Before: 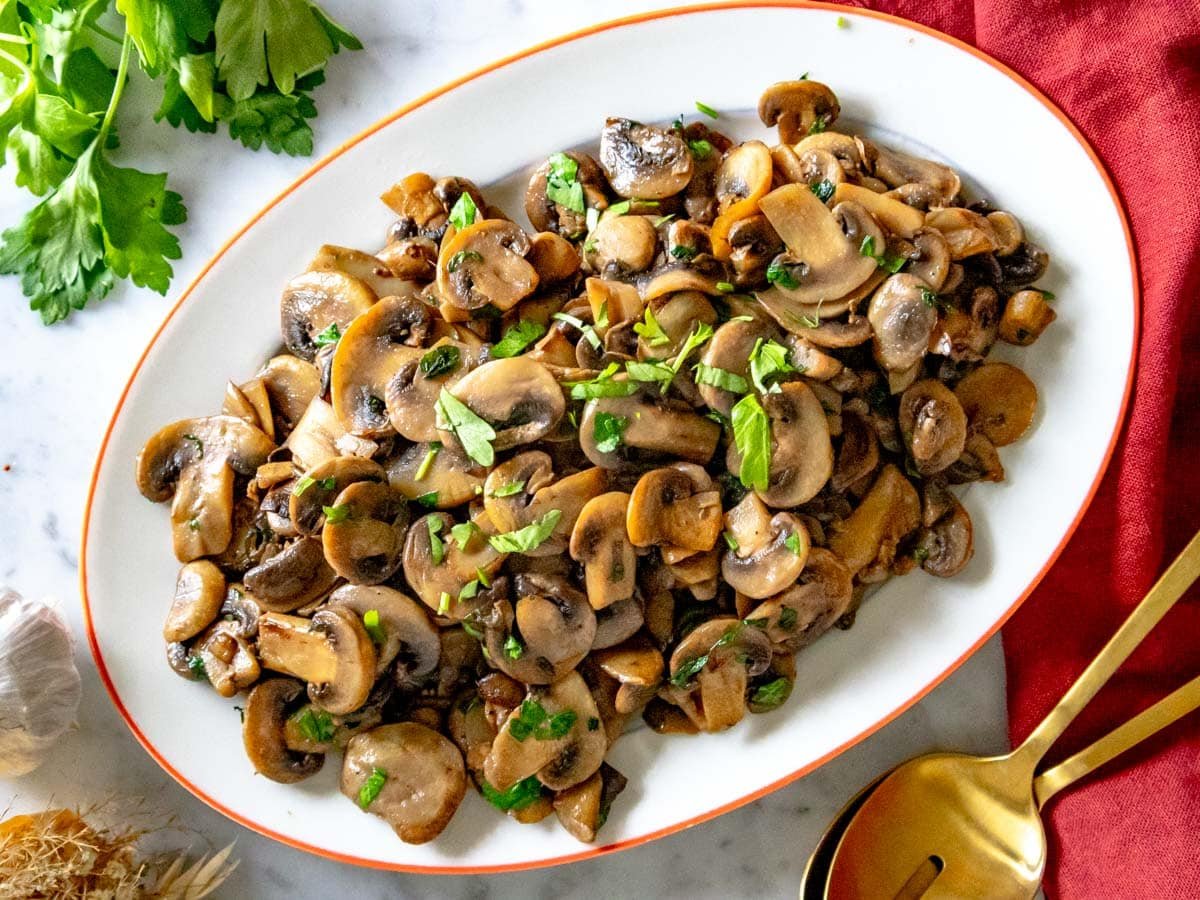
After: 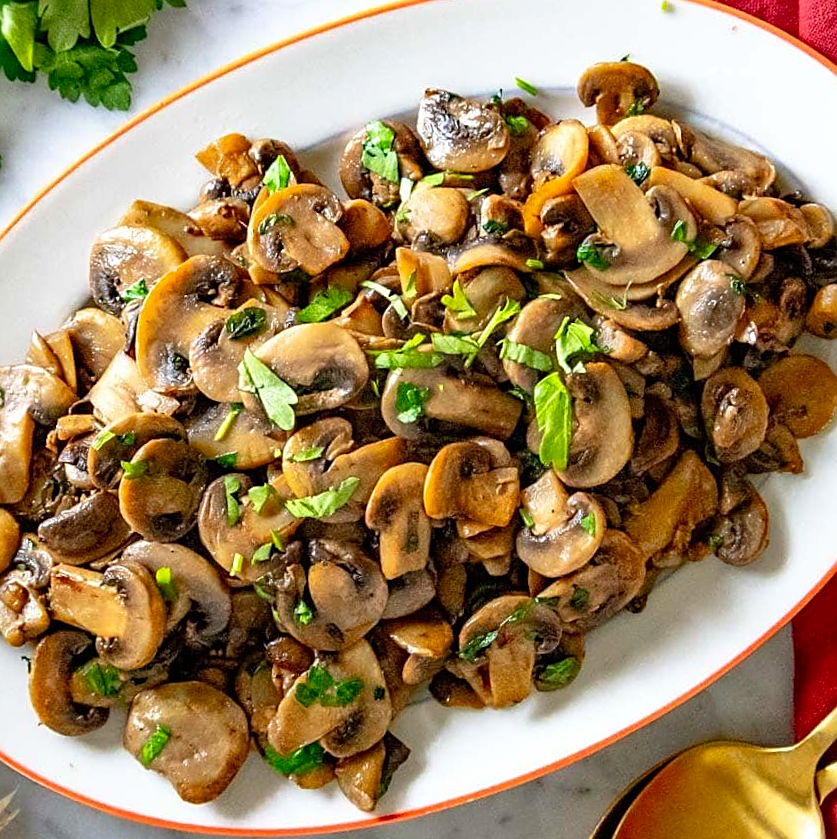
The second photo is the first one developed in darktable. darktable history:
sharpen: on, module defaults
crop and rotate: angle -3.12°, left 14.217%, top 0.024%, right 11.069%, bottom 0.032%
shadows and highlights: shadows 30.76, highlights 1.79, soften with gaussian
contrast brightness saturation: saturation 0.099
